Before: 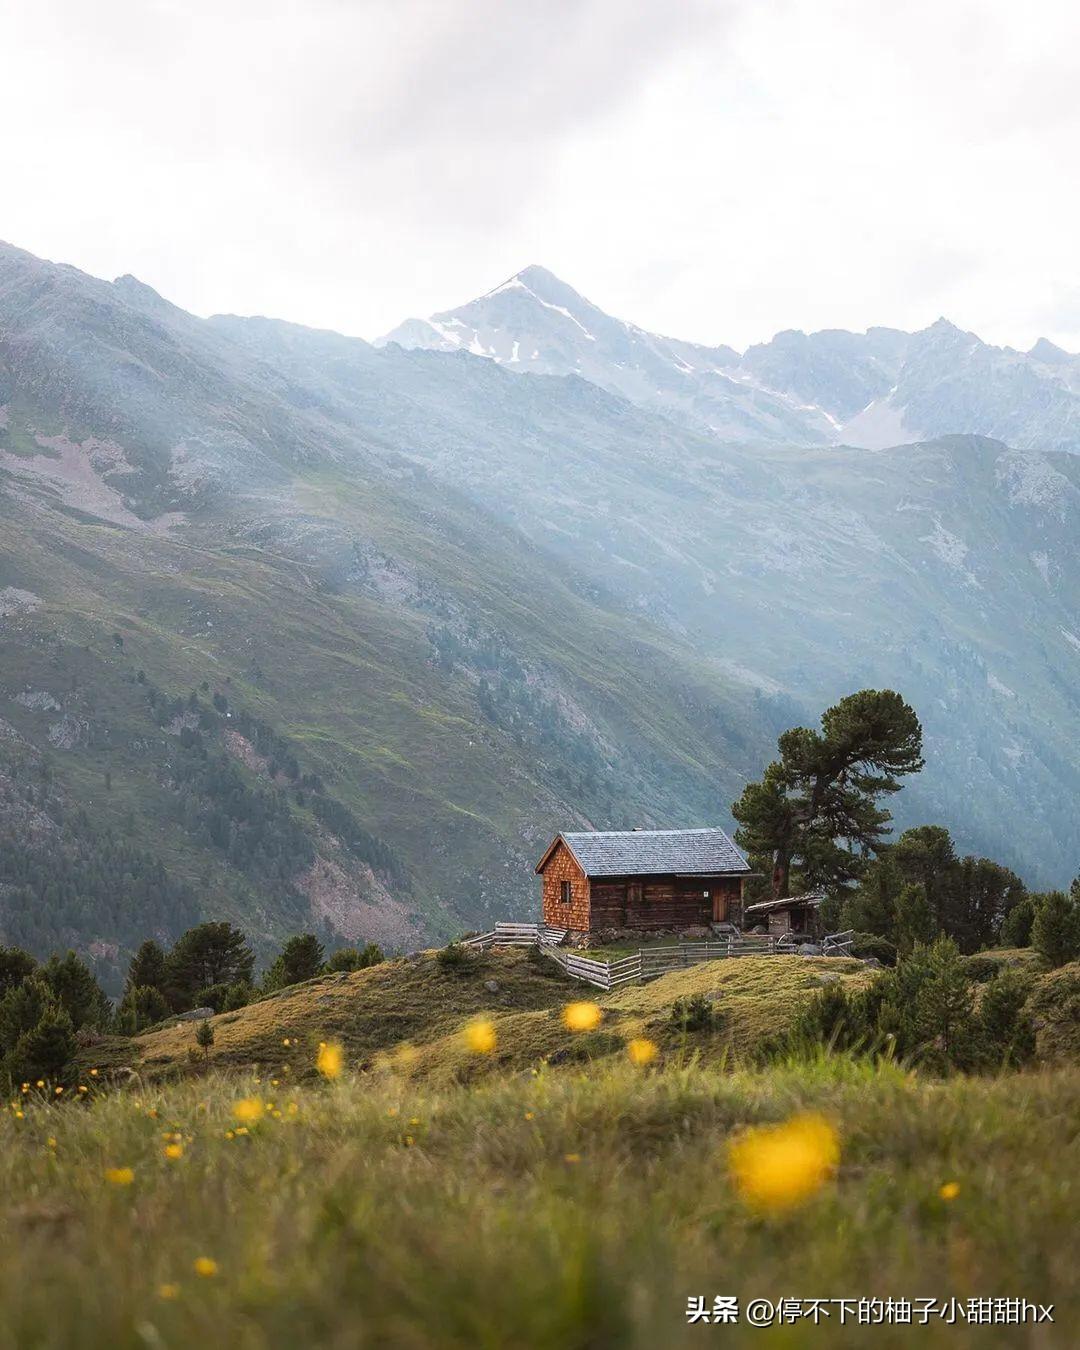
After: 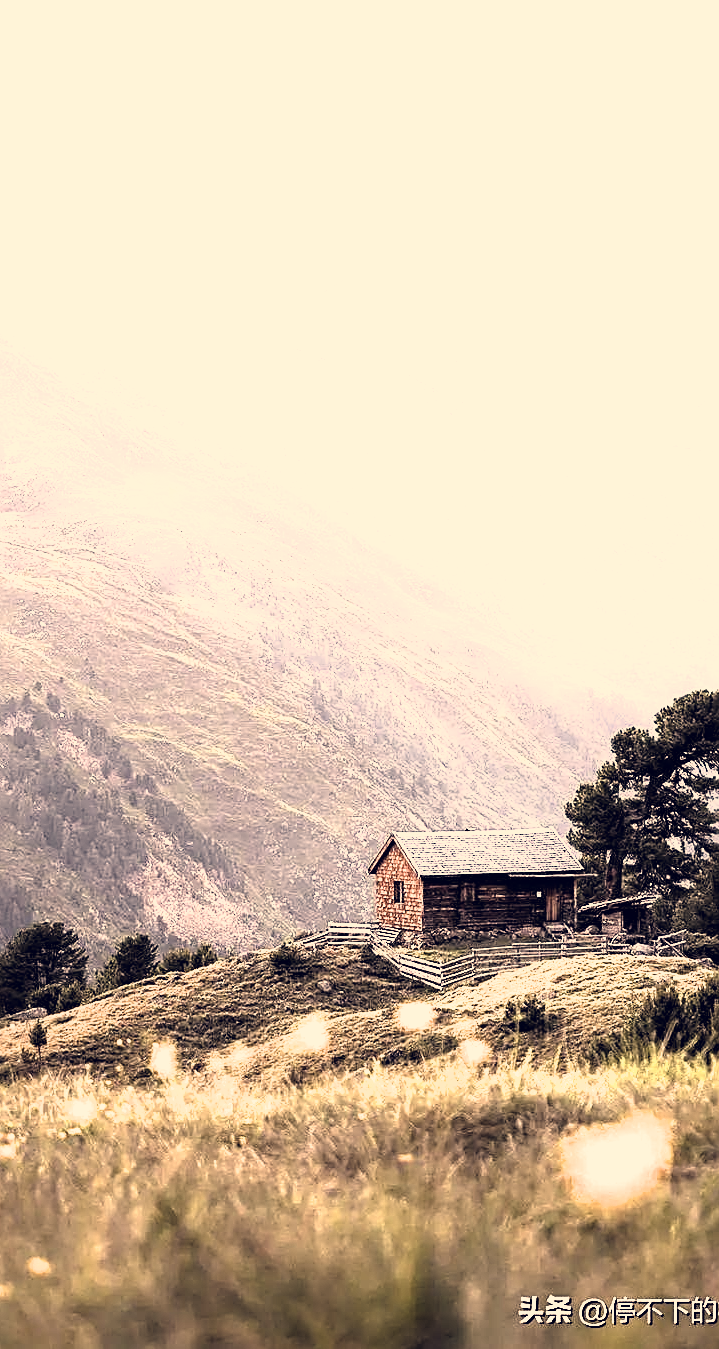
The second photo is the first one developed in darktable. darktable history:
exposure: black level correction 0, exposure 1.103 EV, compensate exposure bias true, compensate highlight preservation false
sharpen: amount 0.493
crop and rotate: left 15.547%, right 17.787%
contrast brightness saturation: contrast 0.058, brightness -0.013, saturation -0.244
filmic rgb: black relative exposure -8.22 EV, white relative exposure 2.24 EV, threshold 5.97 EV, hardness 7.15, latitude 86.12%, contrast 1.708, highlights saturation mix -3.27%, shadows ↔ highlights balance -2.95%, enable highlight reconstruction true
color correction: highlights a* 19.78, highlights b* 27, shadows a* 3.37, shadows b* -16.65, saturation 0.747
